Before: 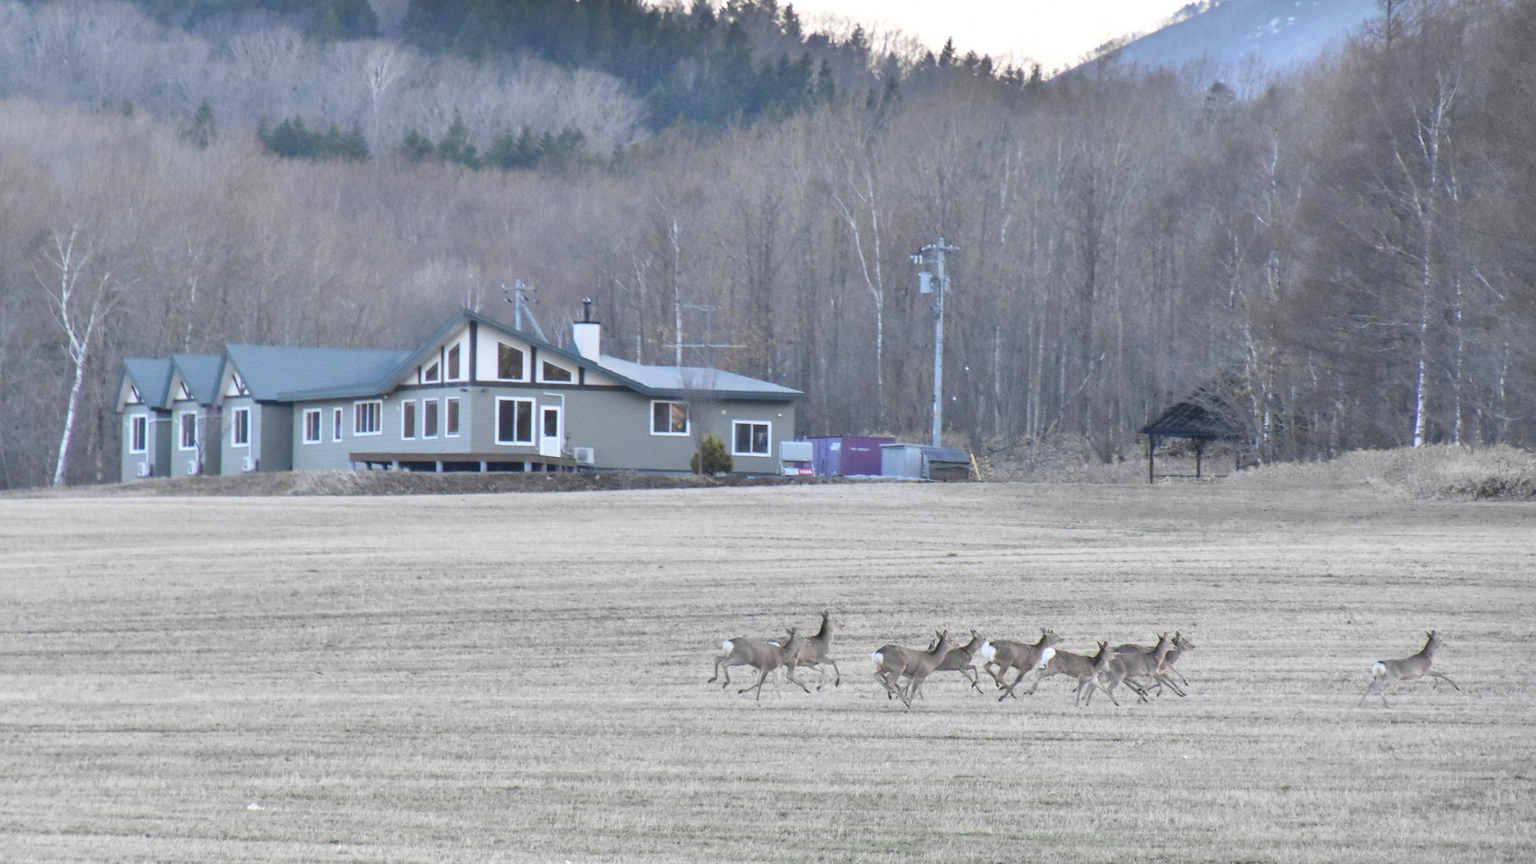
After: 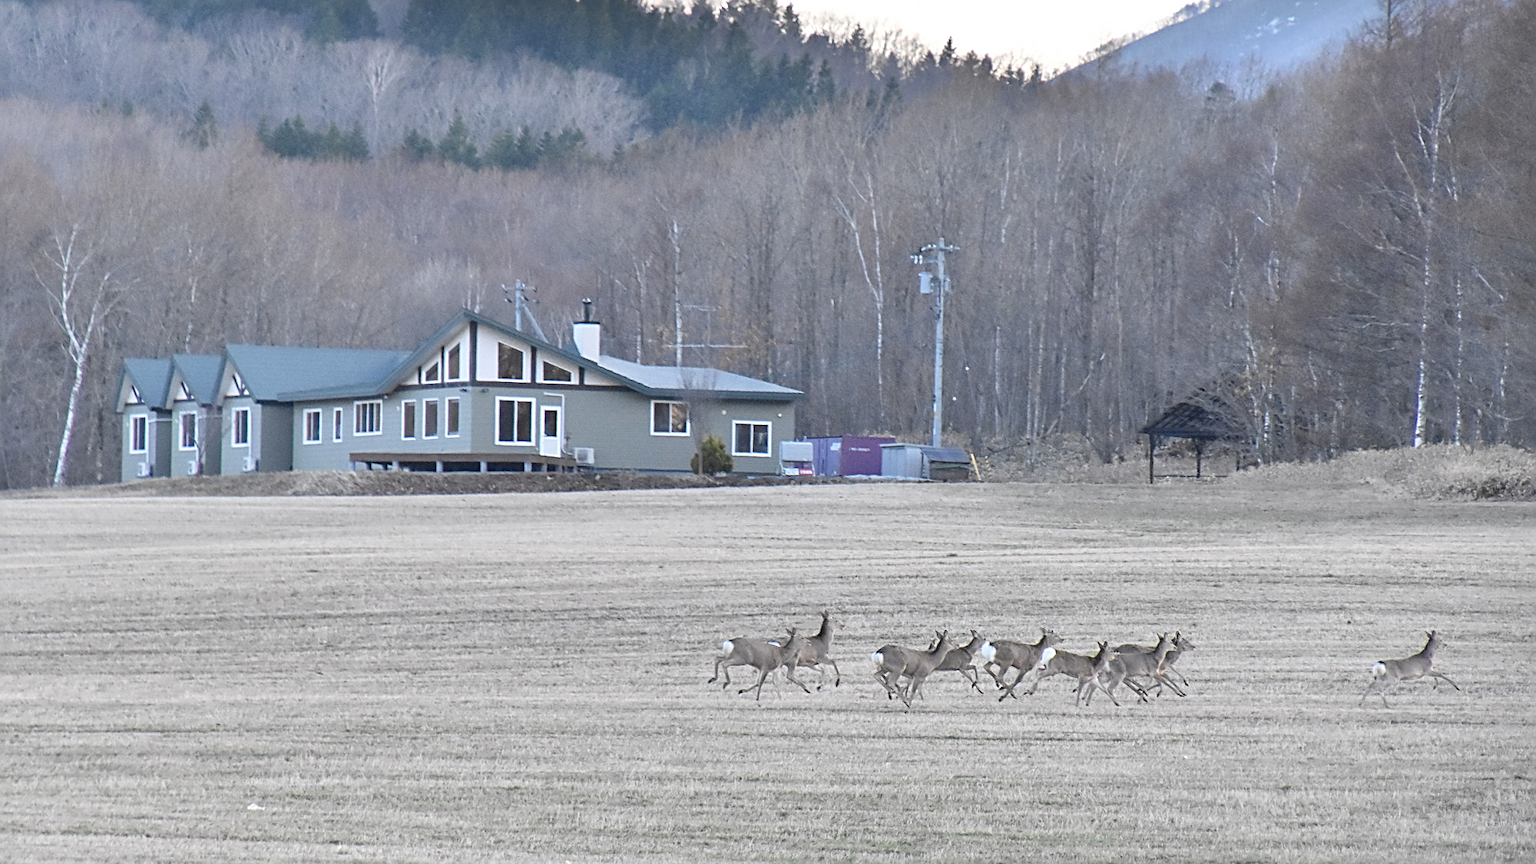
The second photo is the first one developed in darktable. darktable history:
sharpen: radius 2.695, amount 0.663
base curve: preserve colors none
